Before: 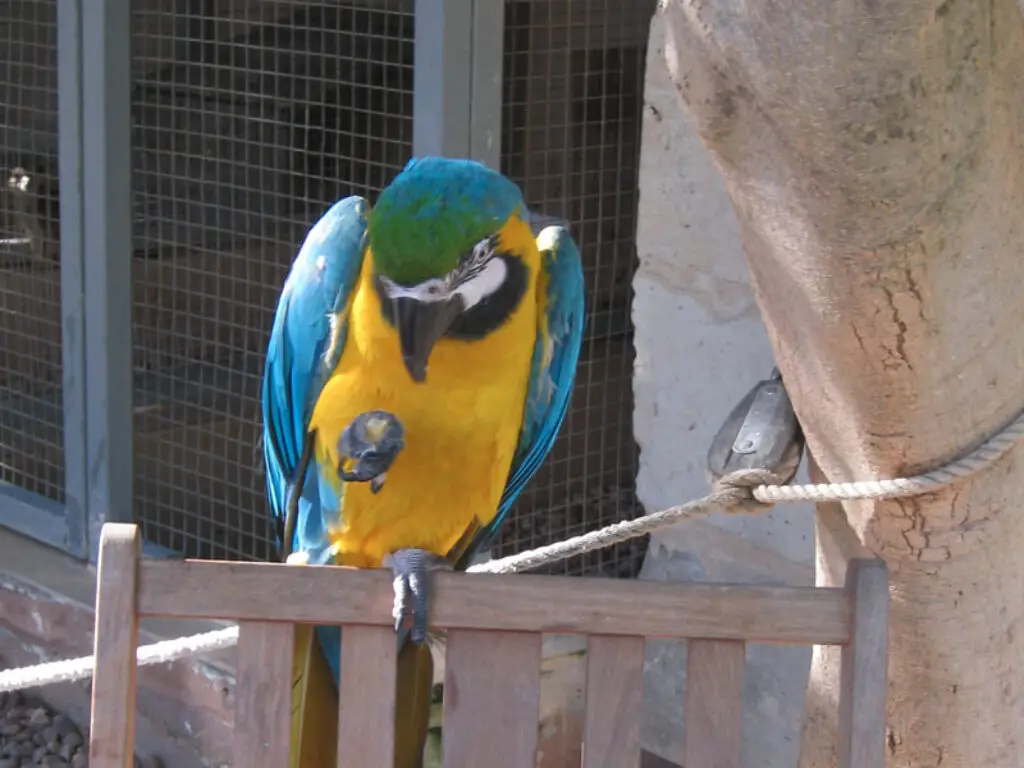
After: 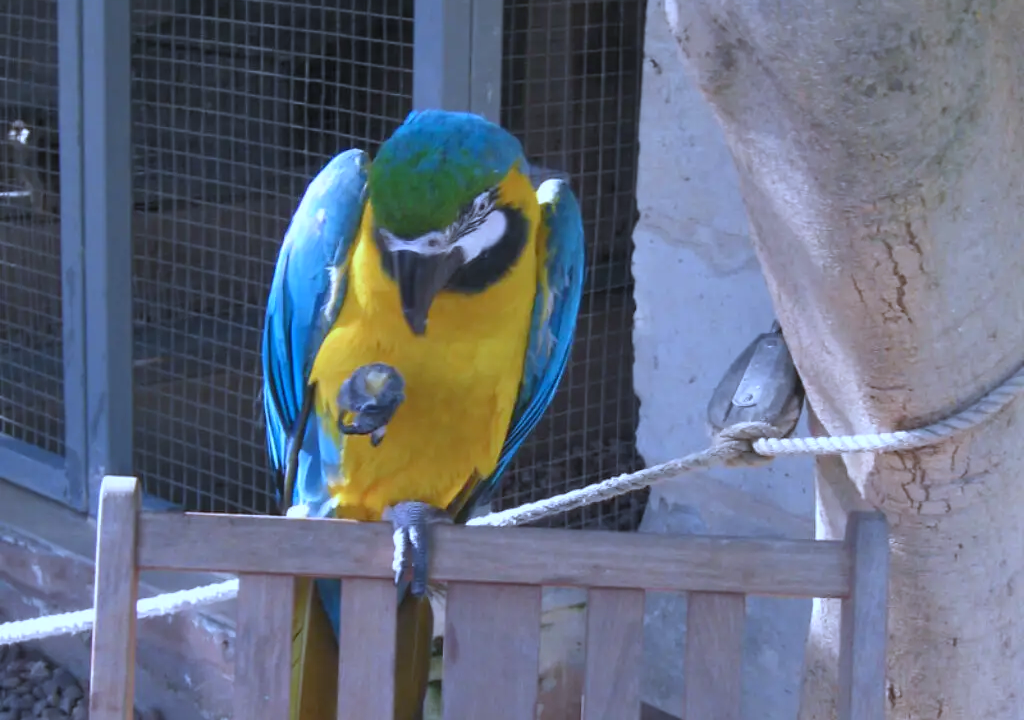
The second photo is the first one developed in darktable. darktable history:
crop and rotate: top 6.25%
white balance: red 0.871, blue 1.249
color balance rgb: on, module defaults
tone equalizer: on, module defaults
